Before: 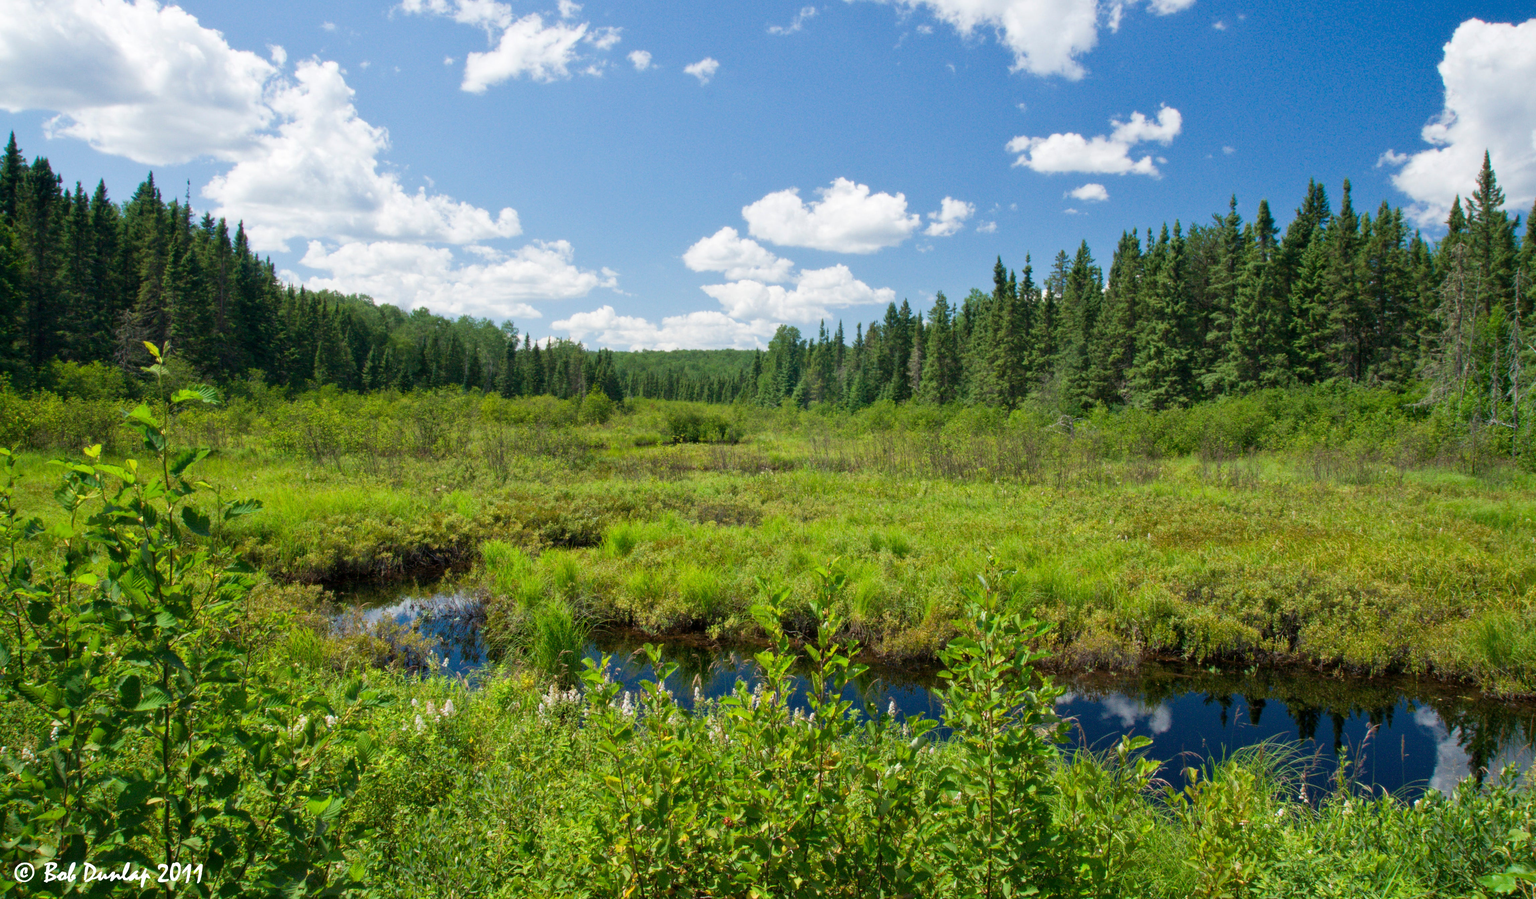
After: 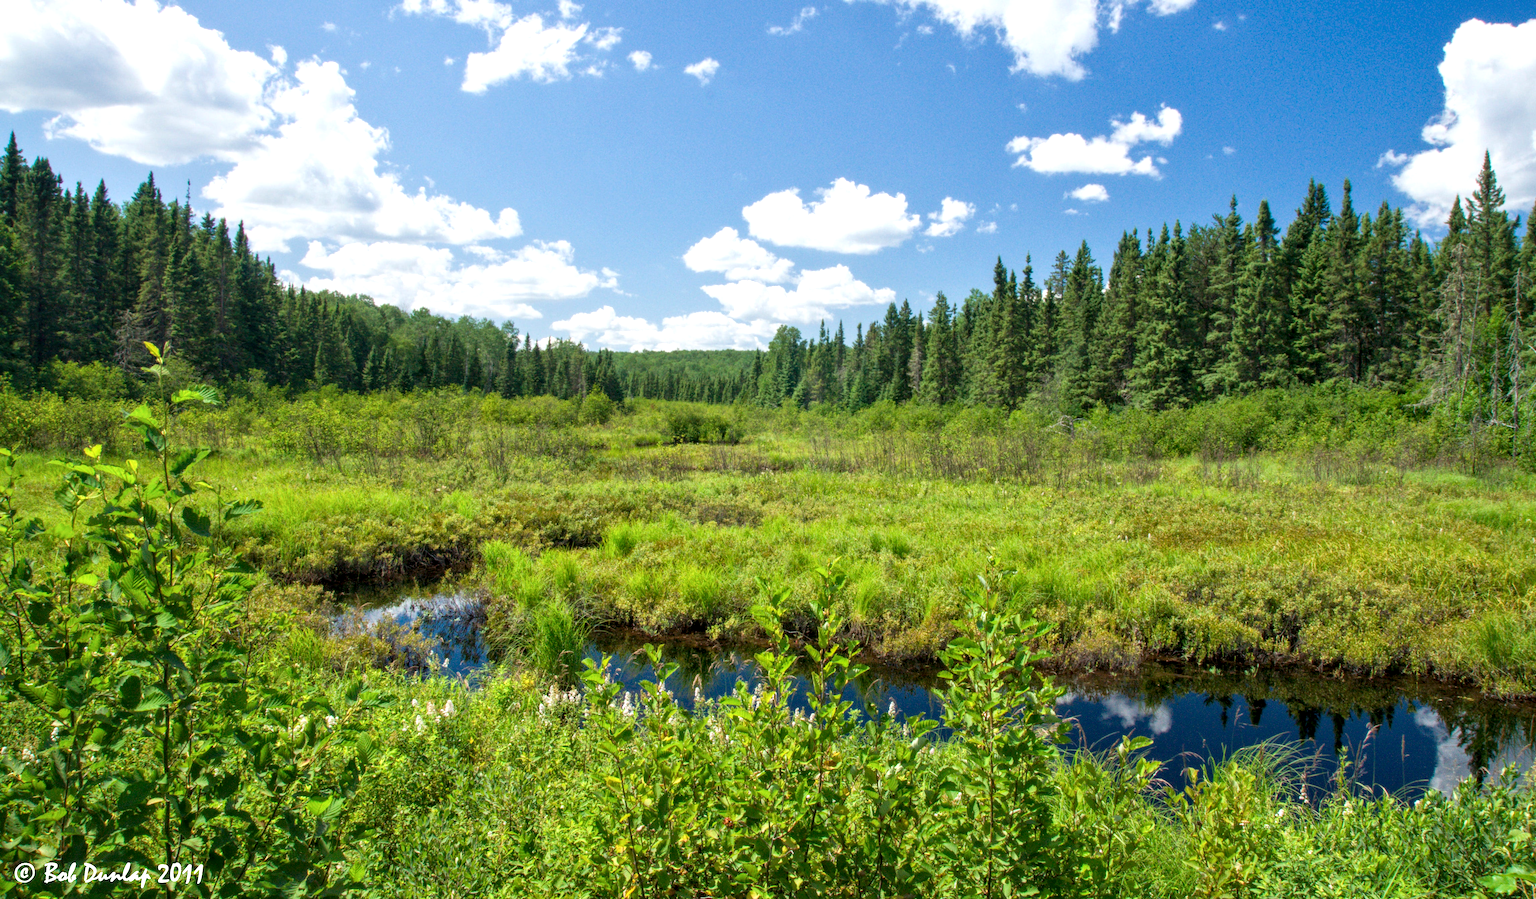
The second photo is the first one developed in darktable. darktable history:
exposure: exposure 0.378 EV, compensate highlight preservation false
local contrast: on, module defaults
